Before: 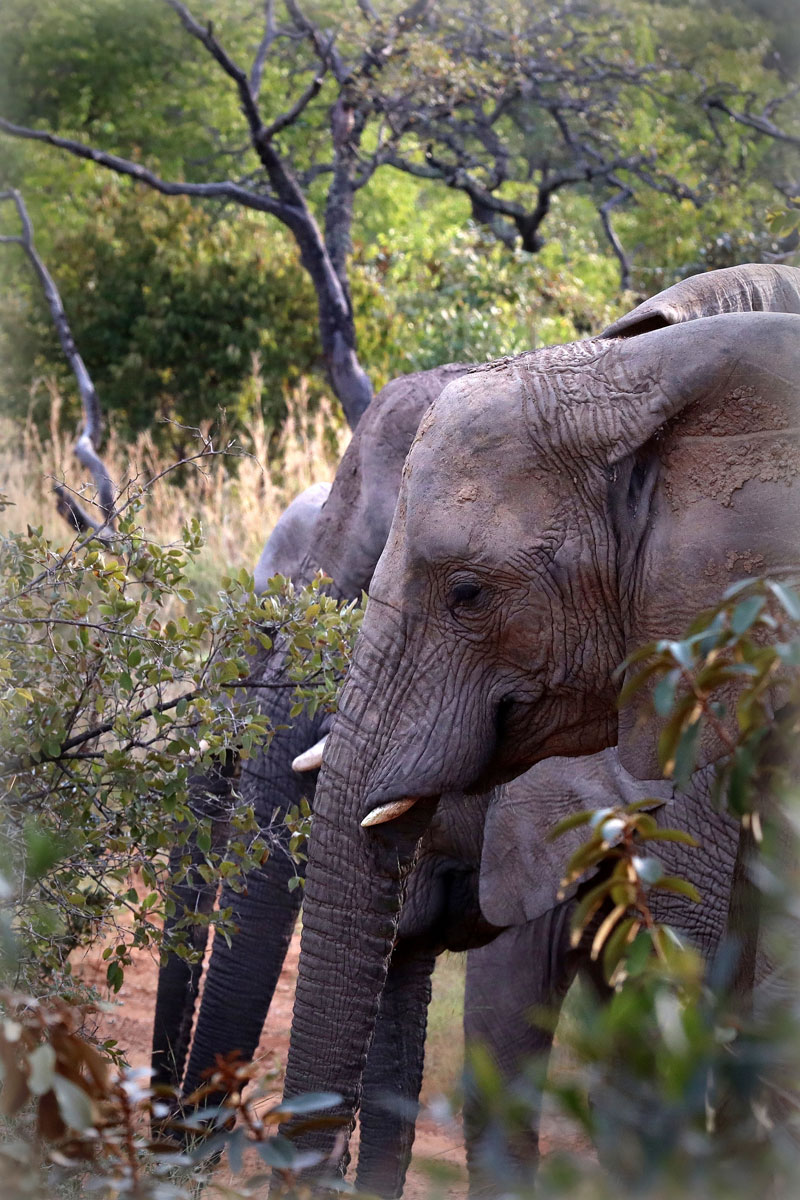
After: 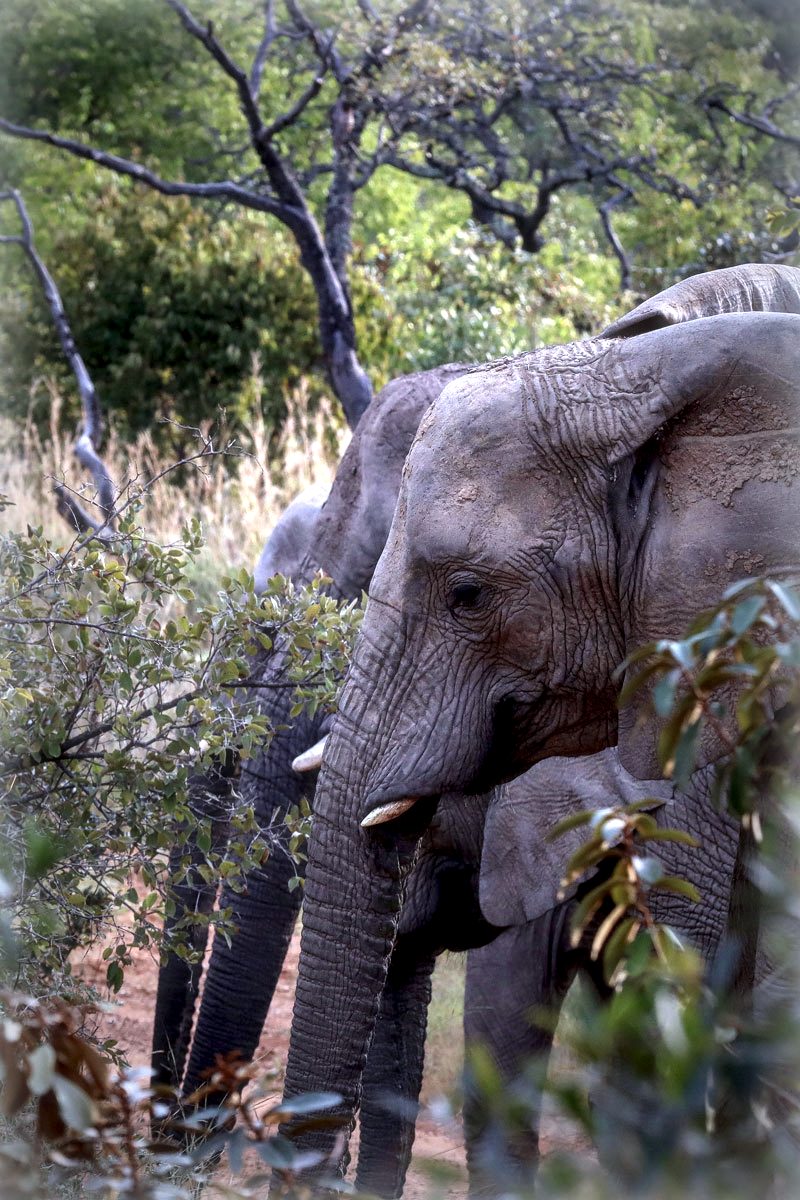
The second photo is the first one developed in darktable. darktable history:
local contrast: highlights 59%, detail 145%
haze removal: strength -0.1, adaptive false
white balance: red 0.954, blue 1.079
